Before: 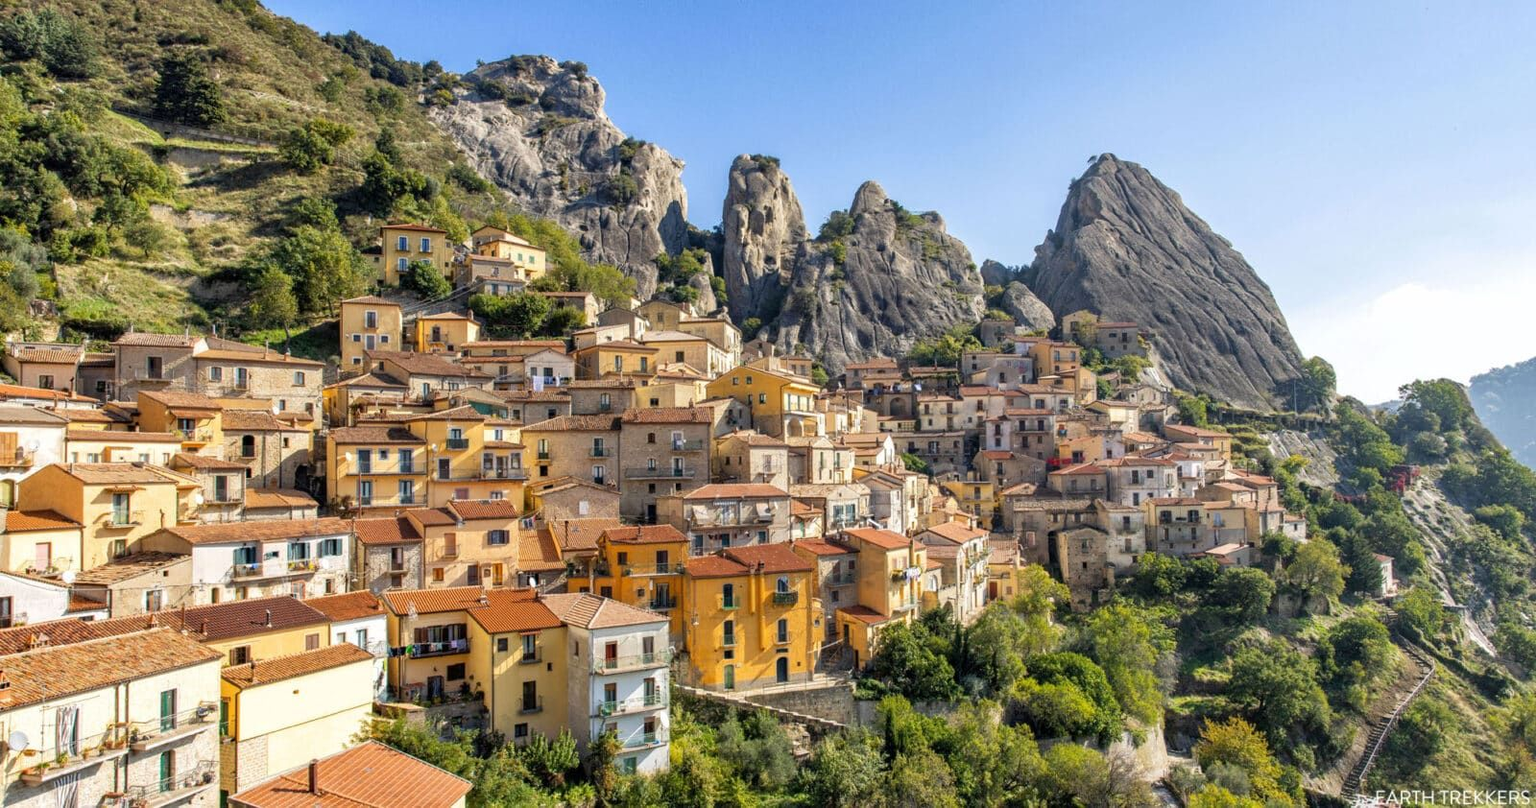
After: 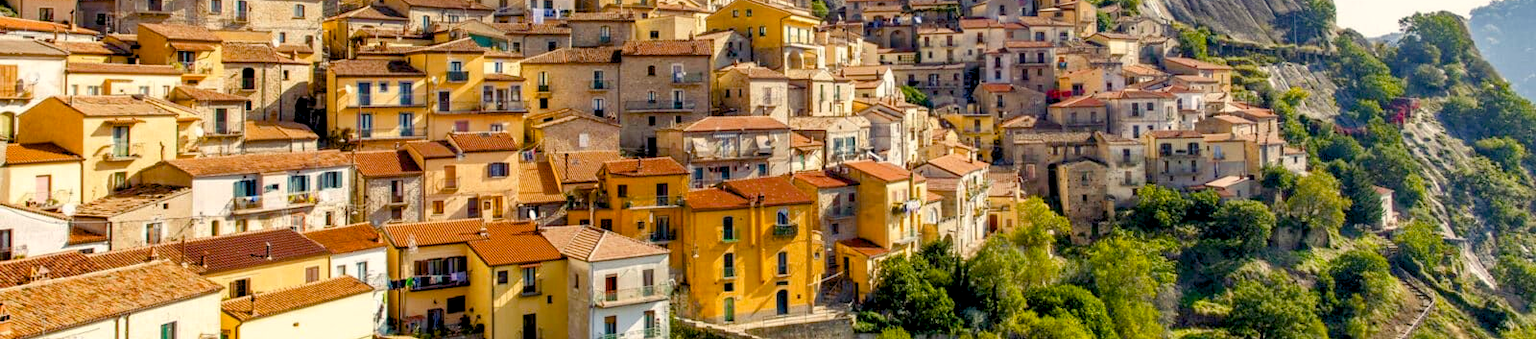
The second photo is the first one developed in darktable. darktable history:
color balance rgb: shadows lift › chroma 3%, shadows lift › hue 280.8°, power › hue 330°, highlights gain › chroma 3%, highlights gain › hue 75.6°, global offset › luminance -1%, perceptual saturation grading › global saturation 20%, perceptual saturation grading › highlights -25%, perceptual saturation grading › shadows 50%, global vibrance 20%
crop: top 45.551%, bottom 12.262%
